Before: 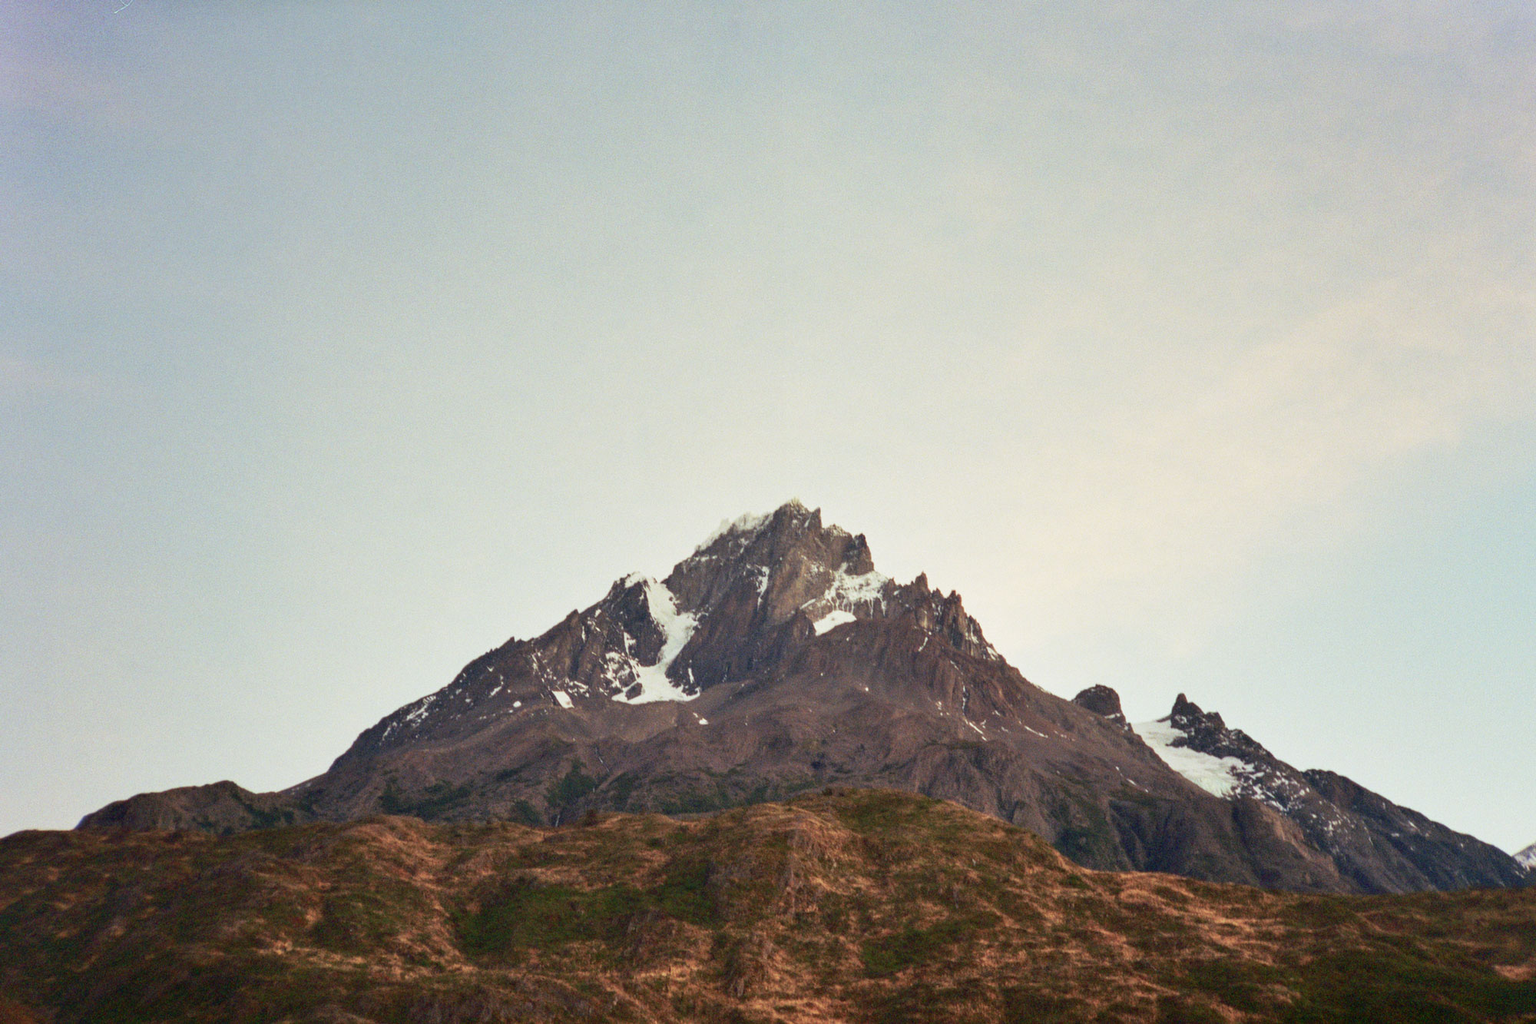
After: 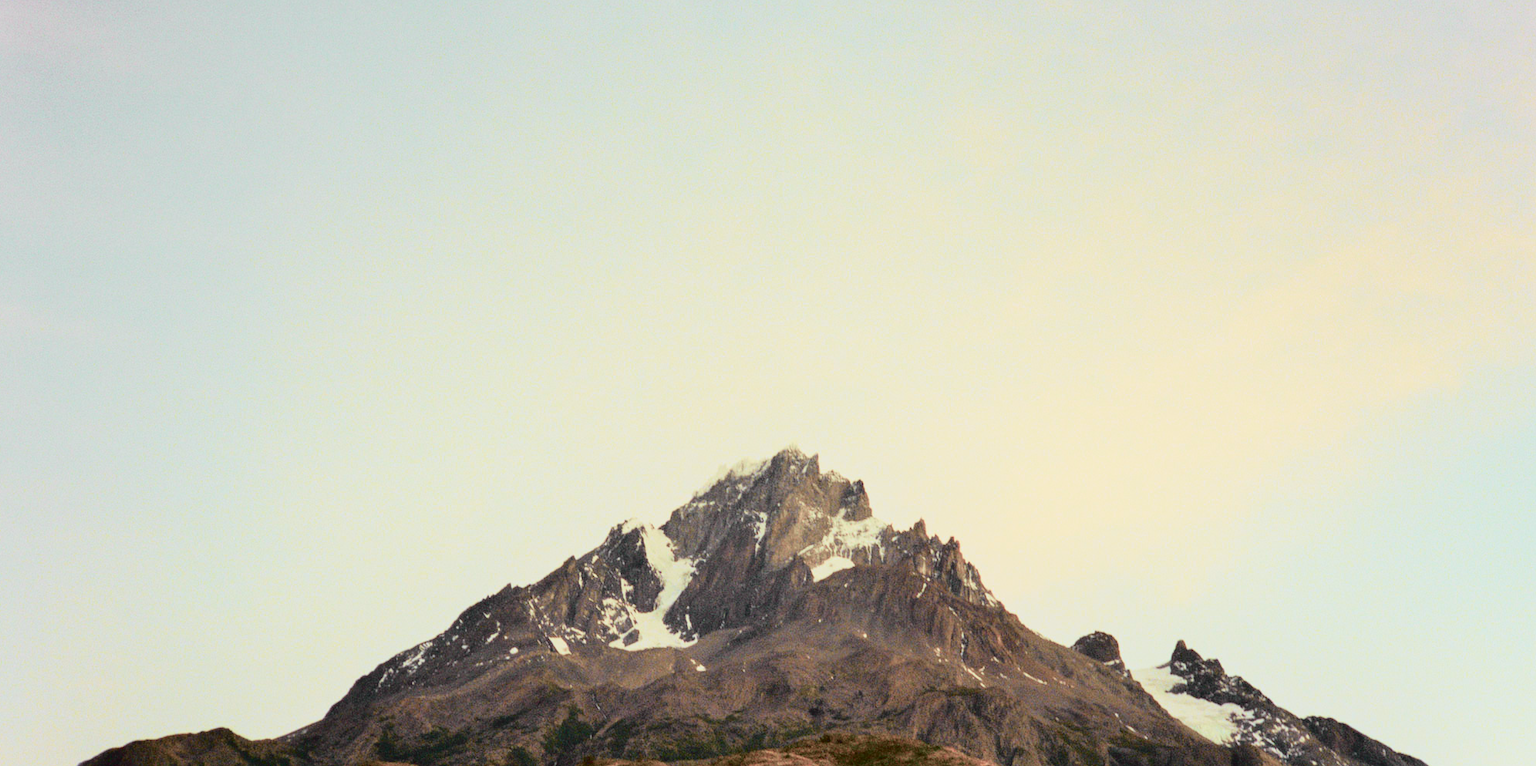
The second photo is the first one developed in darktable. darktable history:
tone curve: curves: ch0 [(0, 0.006) (0.184, 0.117) (0.405, 0.46) (0.456, 0.528) (0.634, 0.728) (0.877, 0.89) (0.984, 0.935)]; ch1 [(0, 0) (0.443, 0.43) (0.492, 0.489) (0.566, 0.579) (0.595, 0.625) (0.608, 0.667) (0.65, 0.729) (1, 1)]; ch2 [(0, 0) (0.33, 0.301) (0.421, 0.443) (0.447, 0.489) (0.495, 0.505) (0.537, 0.583) (0.586, 0.591) (0.663, 0.686) (1, 1)], color space Lab, independent channels, preserve colors none
crop: left 0.388%, top 5.482%, bottom 19.917%
shadows and highlights: radius 90.9, shadows -14.61, white point adjustment 0.171, highlights 32.69, compress 48.53%, shadows color adjustment 99.16%, highlights color adjustment 0.799%, soften with gaussian
haze removal: strength -0.059, compatibility mode true, adaptive false
